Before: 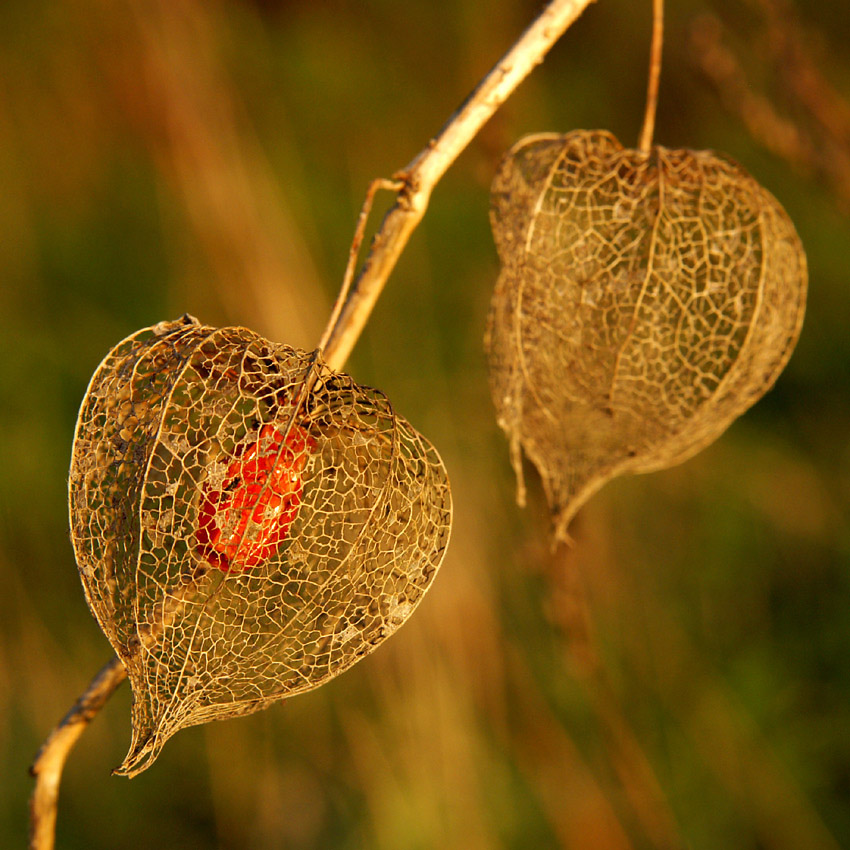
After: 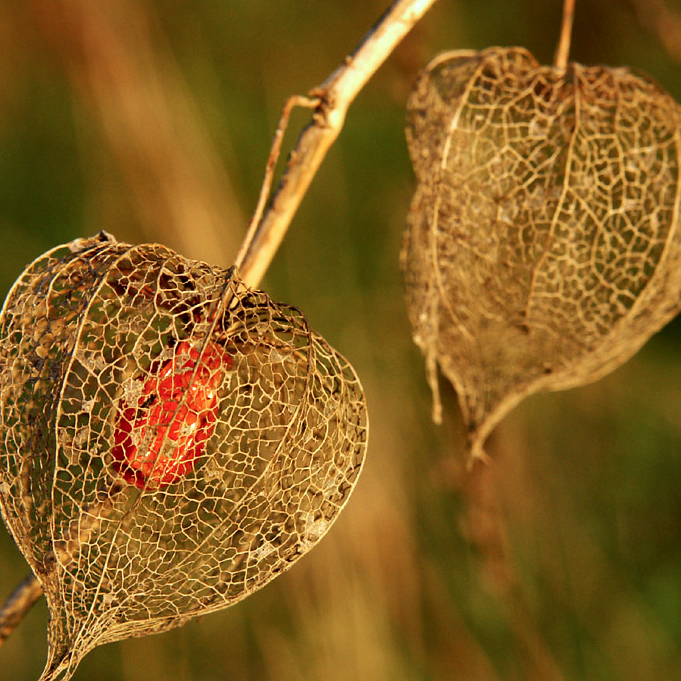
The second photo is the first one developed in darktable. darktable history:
color calibration: illuminant as shot in camera, x 0.369, y 0.376, temperature 4324.07 K
crop and rotate: left 10.026%, top 9.823%, right 9.856%, bottom 9.948%
local contrast: mode bilateral grid, contrast 20, coarseness 50, detail 132%, midtone range 0.2
